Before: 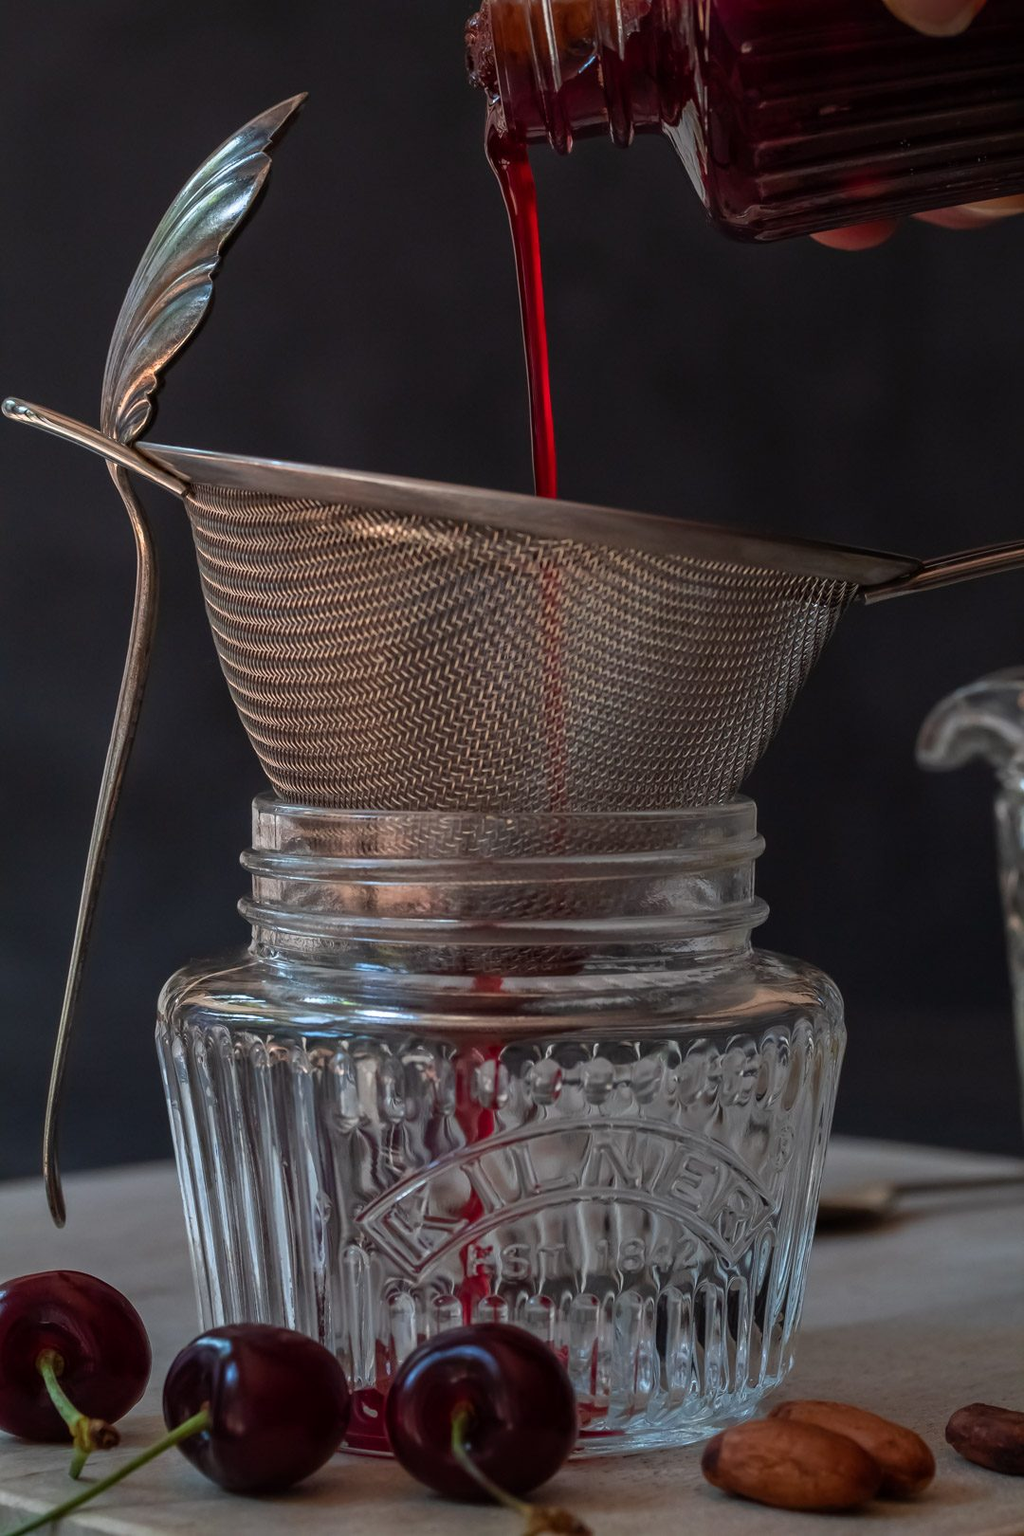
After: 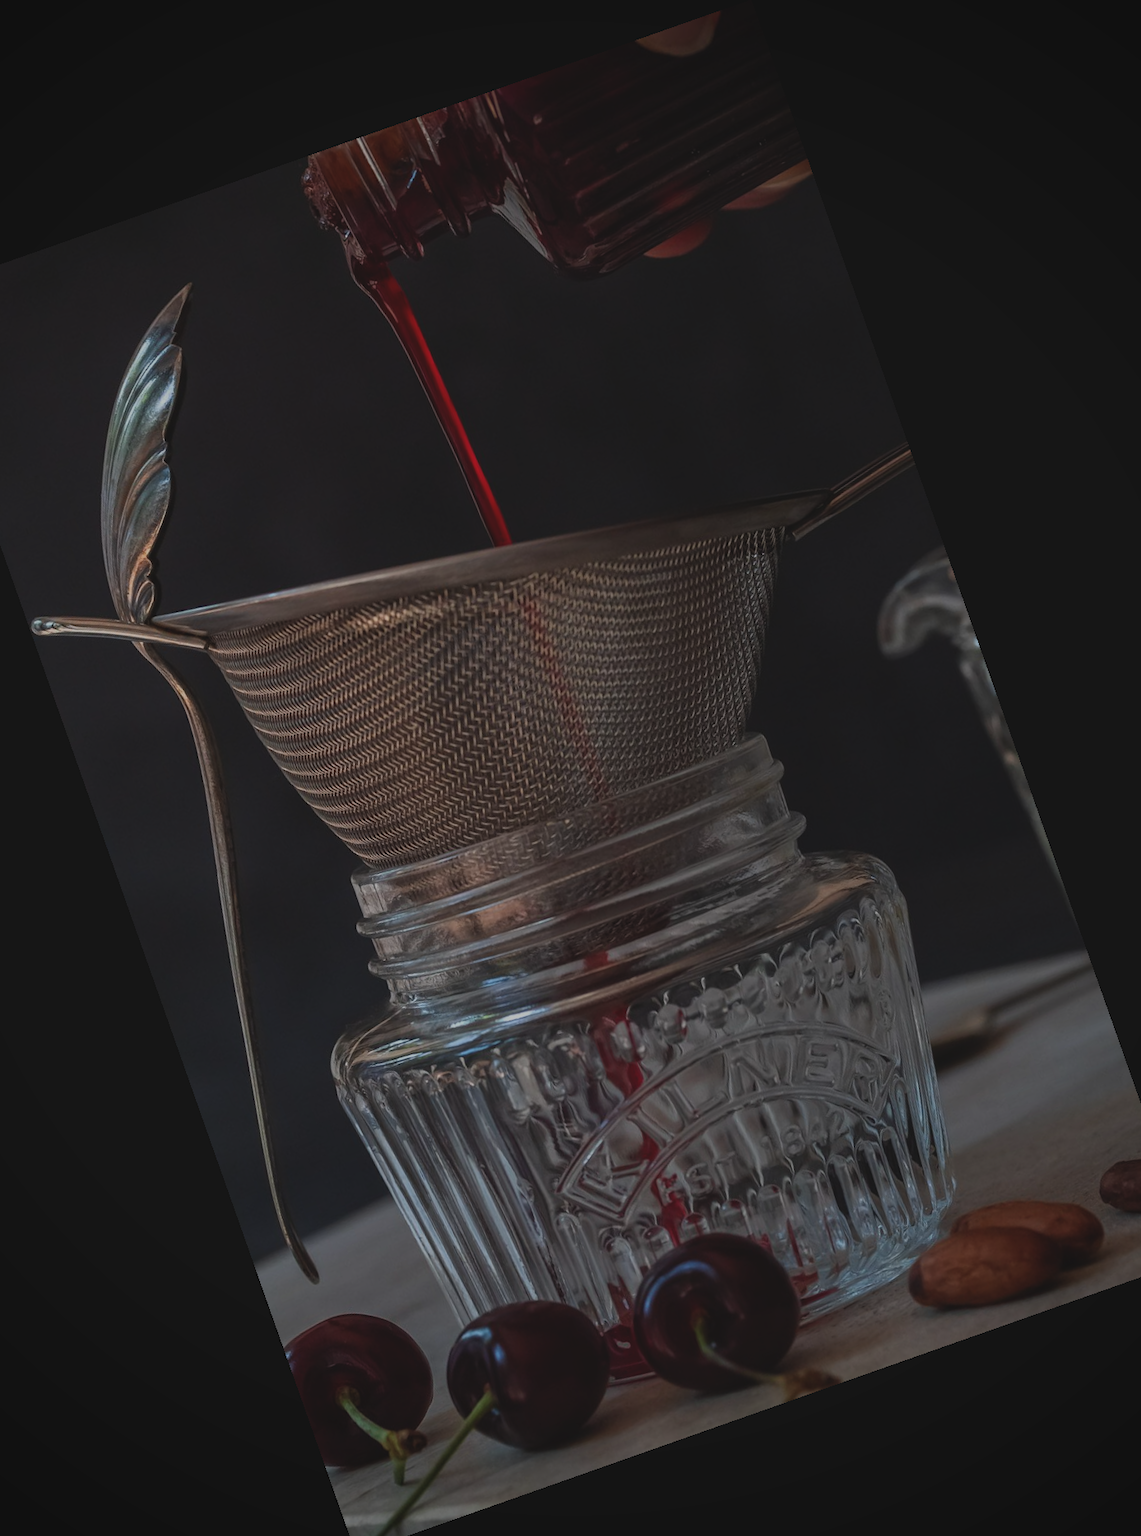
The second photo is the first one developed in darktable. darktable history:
crop and rotate: angle 19.43°, left 6.812%, right 4.125%, bottom 1.087%
exposure: black level correction -0.016, exposure -1.018 EV, compensate highlight preservation false
vignetting: fall-off radius 60.65%
